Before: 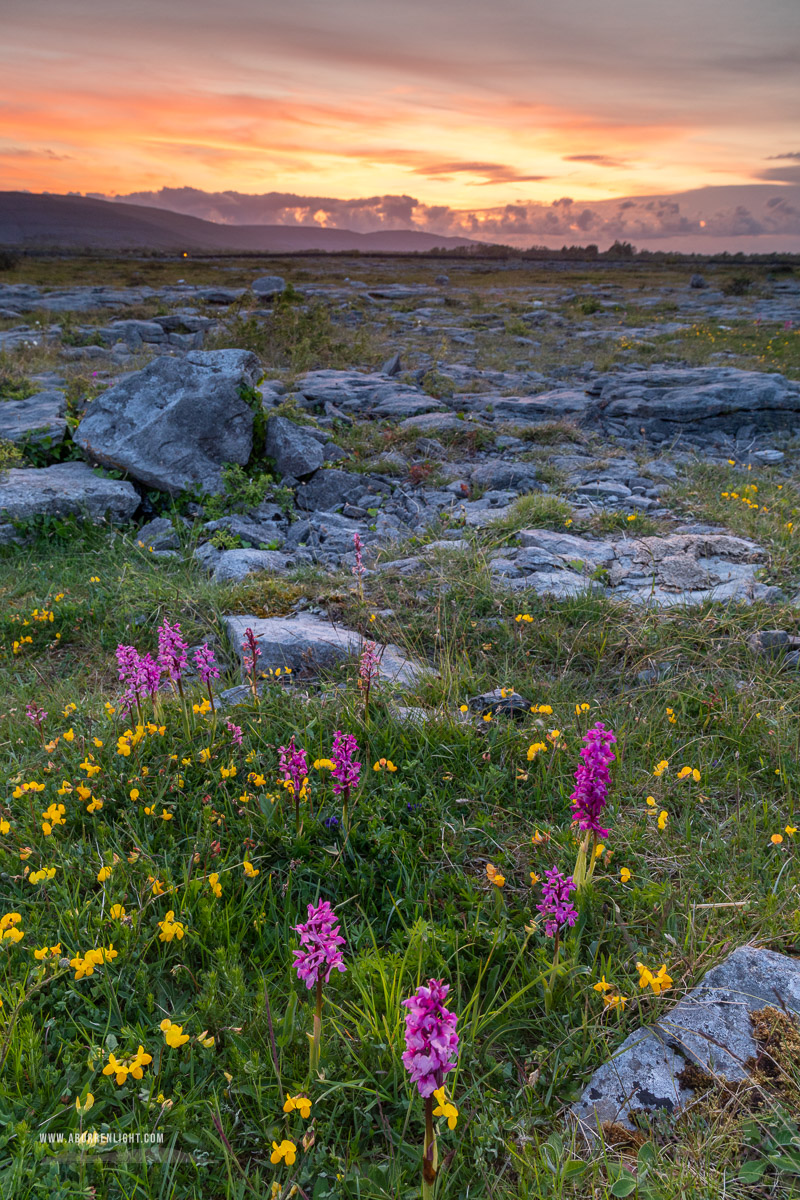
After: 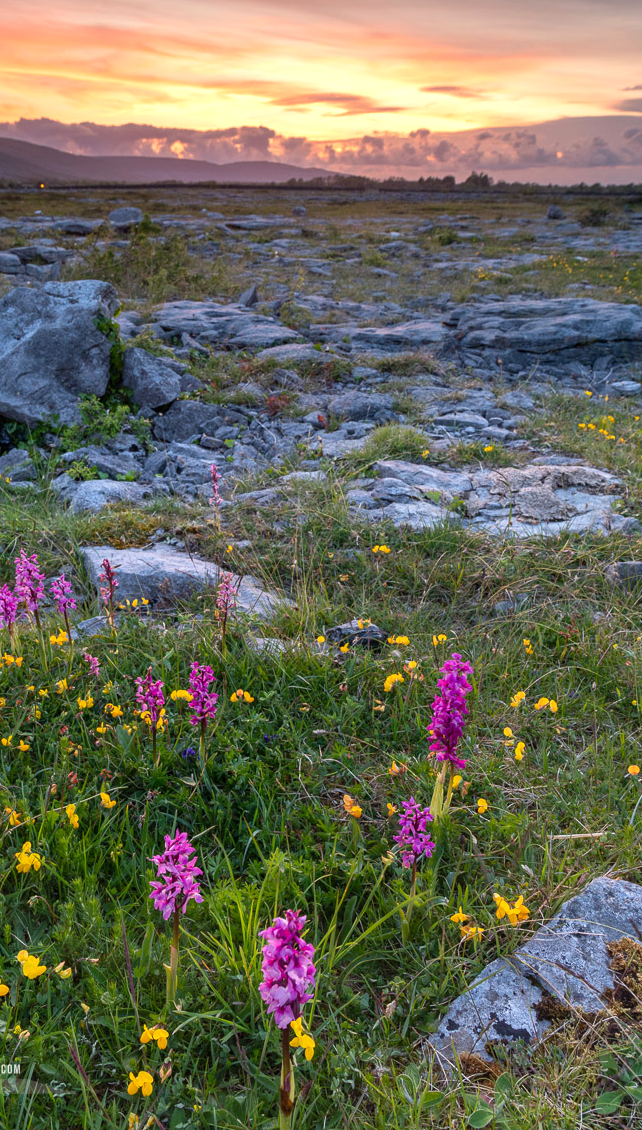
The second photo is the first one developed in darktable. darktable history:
crop and rotate: left 17.959%, top 5.771%, right 1.742%
exposure: exposure 0.3 EV, compensate highlight preservation false
